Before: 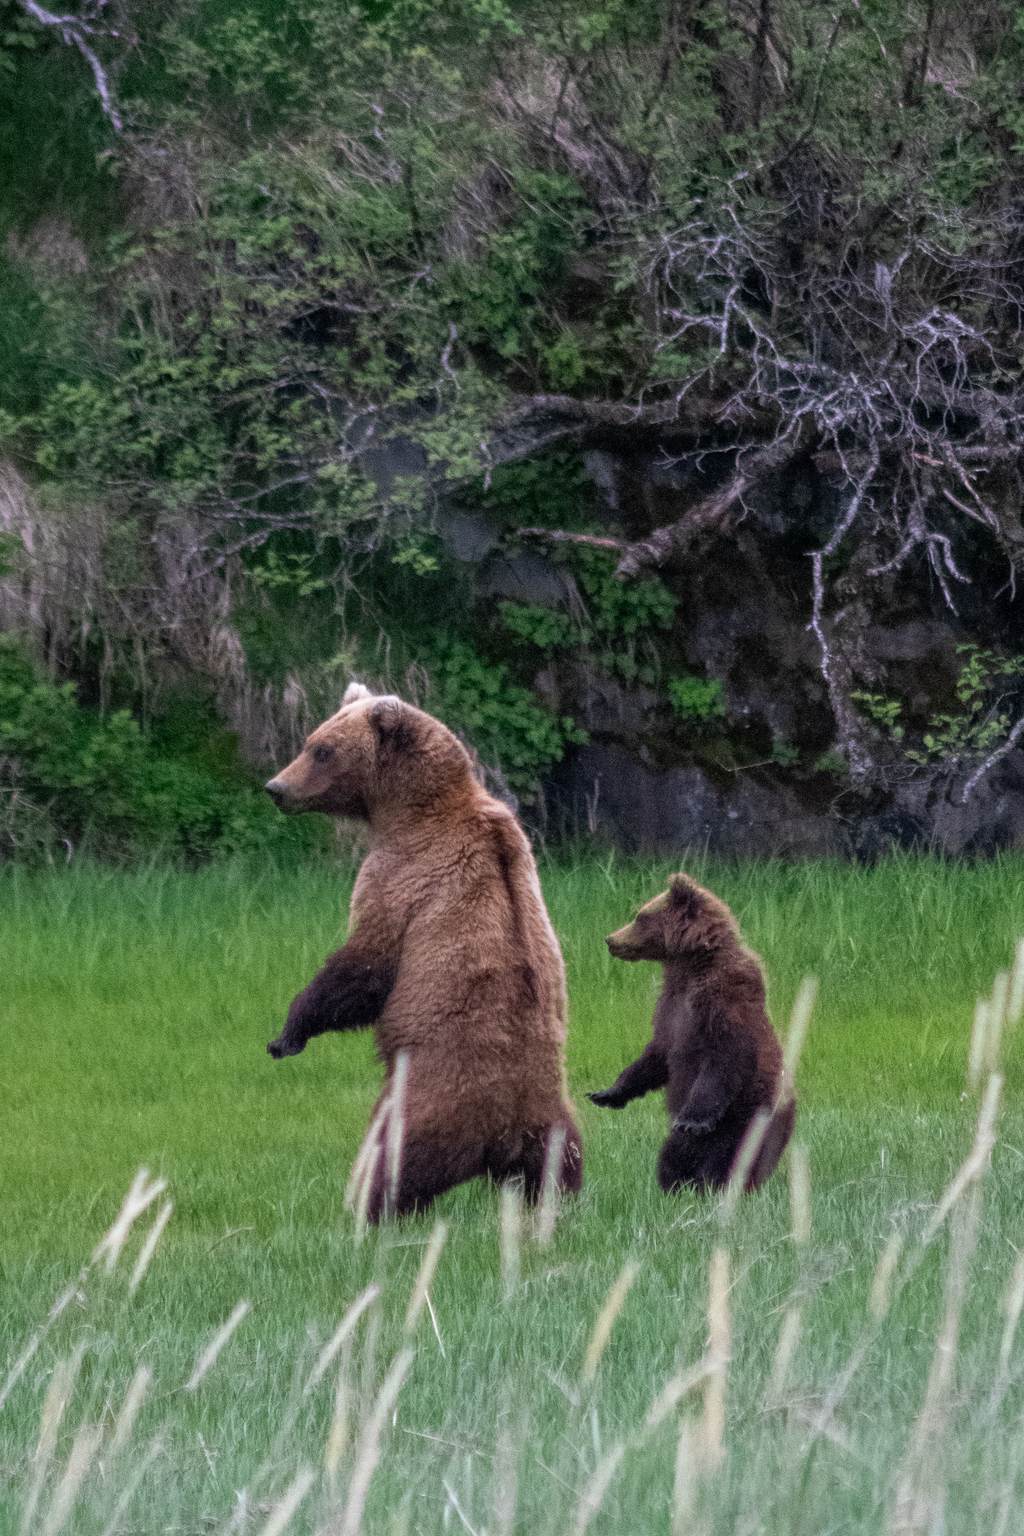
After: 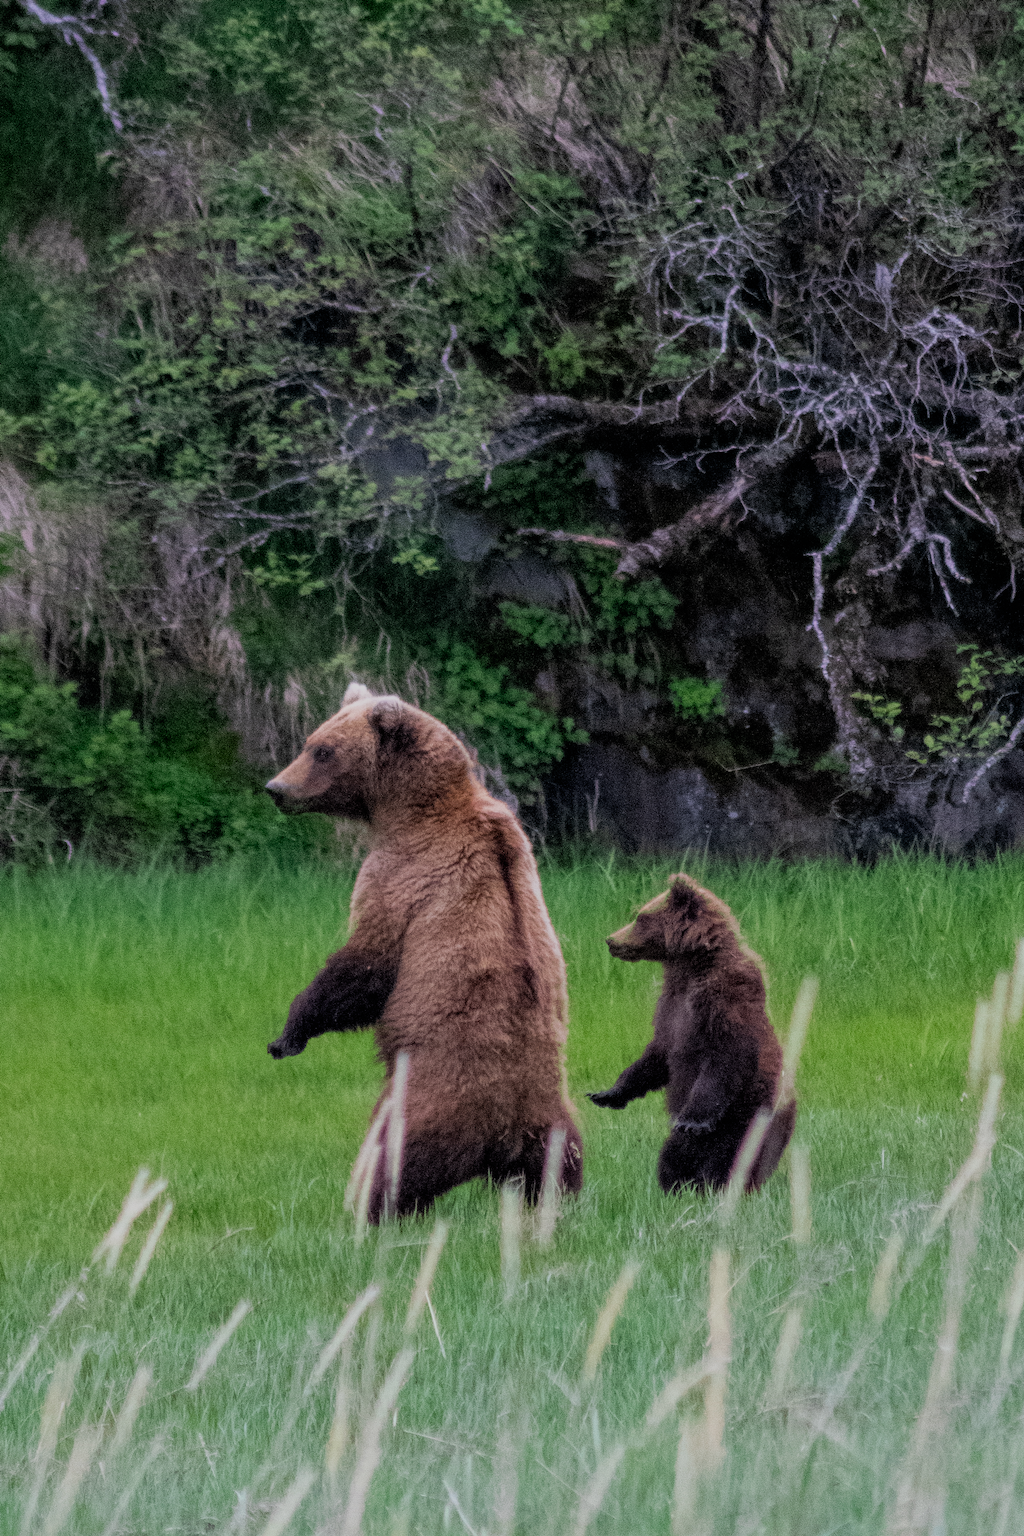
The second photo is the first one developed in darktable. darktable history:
filmic rgb: black relative exposure -6.68 EV, white relative exposure 4.56 EV, hardness 3.25
color correction: saturation 1.11
